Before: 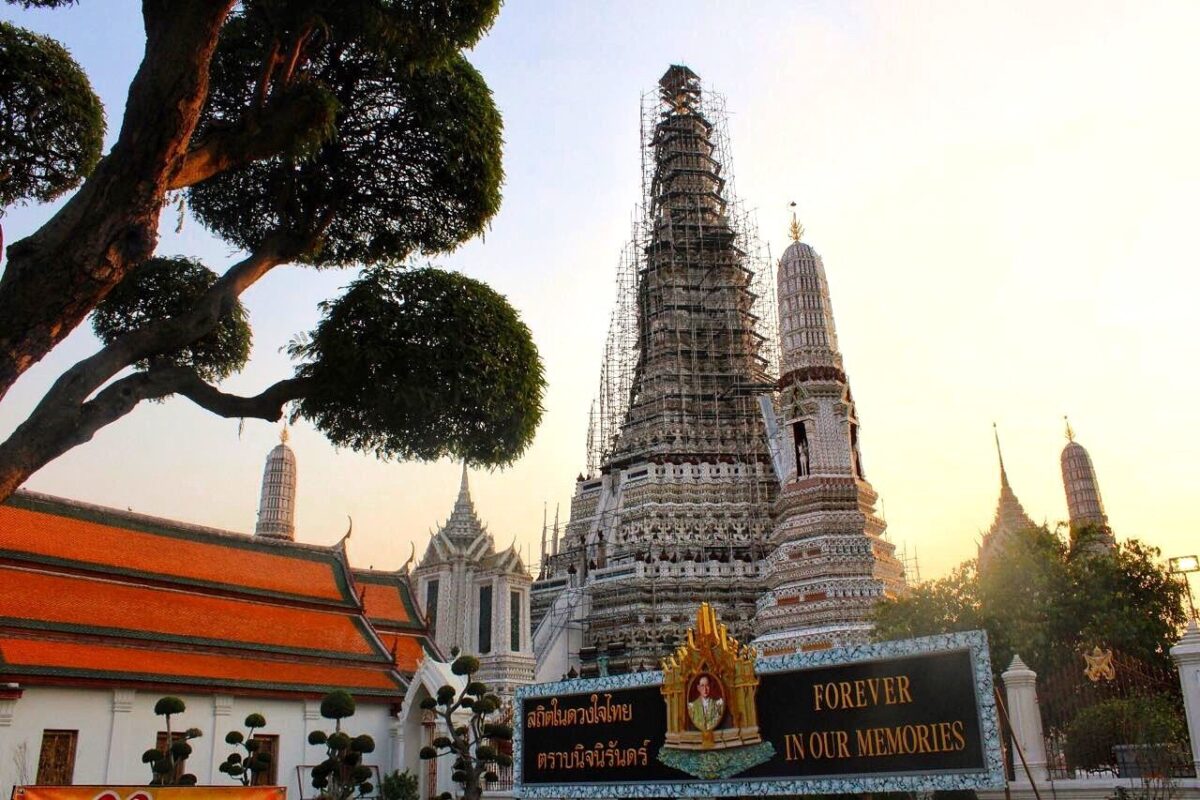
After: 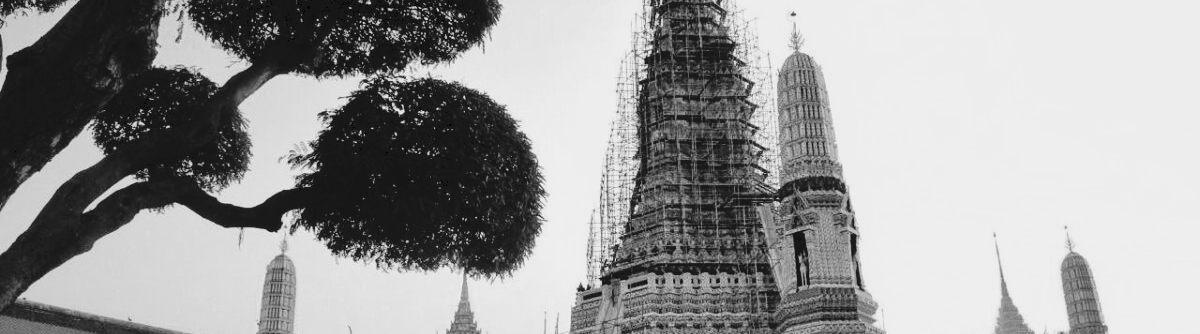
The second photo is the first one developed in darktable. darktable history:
tone curve: curves: ch0 [(0, 0) (0.003, 0.074) (0.011, 0.079) (0.025, 0.083) (0.044, 0.095) (0.069, 0.097) (0.1, 0.11) (0.136, 0.131) (0.177, 0.159) (0.224, 0.209) (0.277, 0.279) (0.335, 0.367) (0.399, 0.455) (0.468, 0.538) (0.543, 0.621) (0.623, 0.699) (0.709, 0.782) (0.801, 0.848) (0.898, 0.924) (1, 1)], preserve colors none
crop and rotate: top 23.84%, bottom 34.294%
monochrome: a -92.57, b 58.91
contrast brightness saturation: saturation -0.04
